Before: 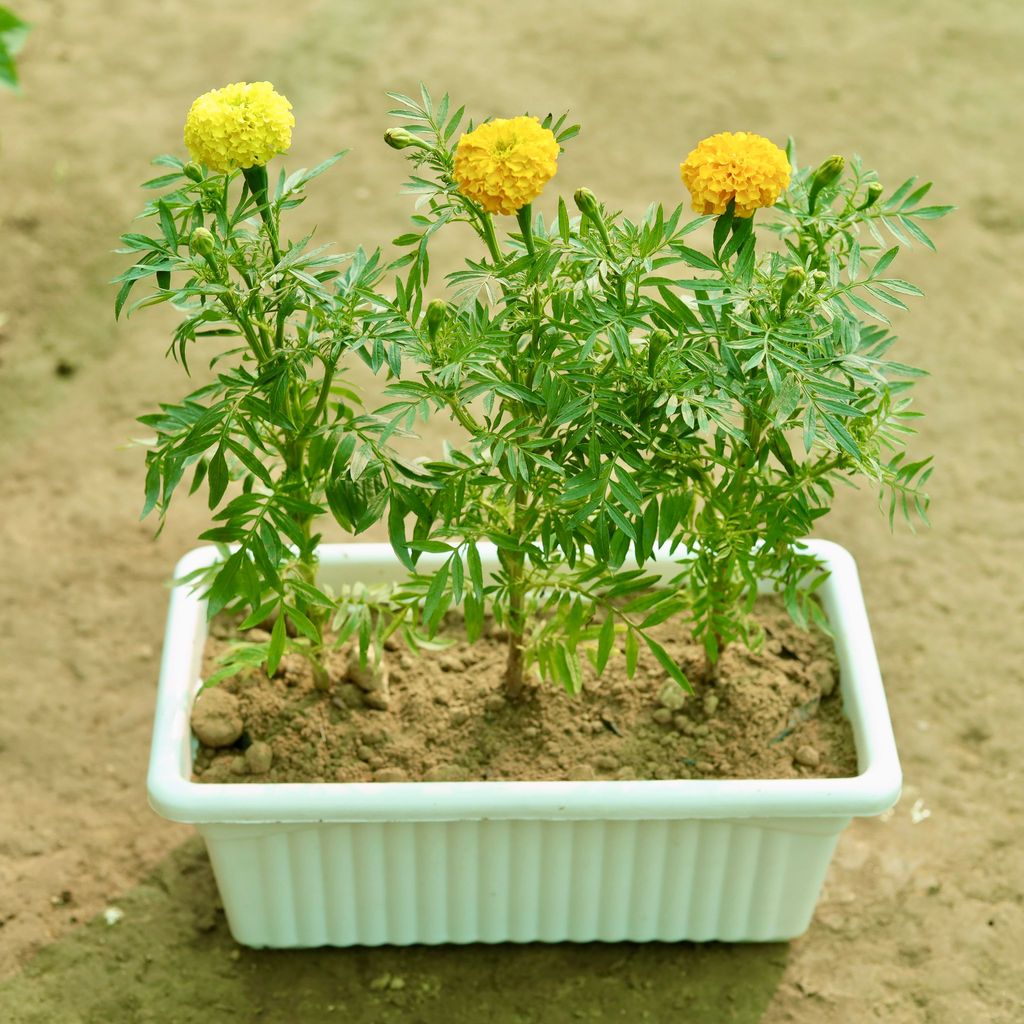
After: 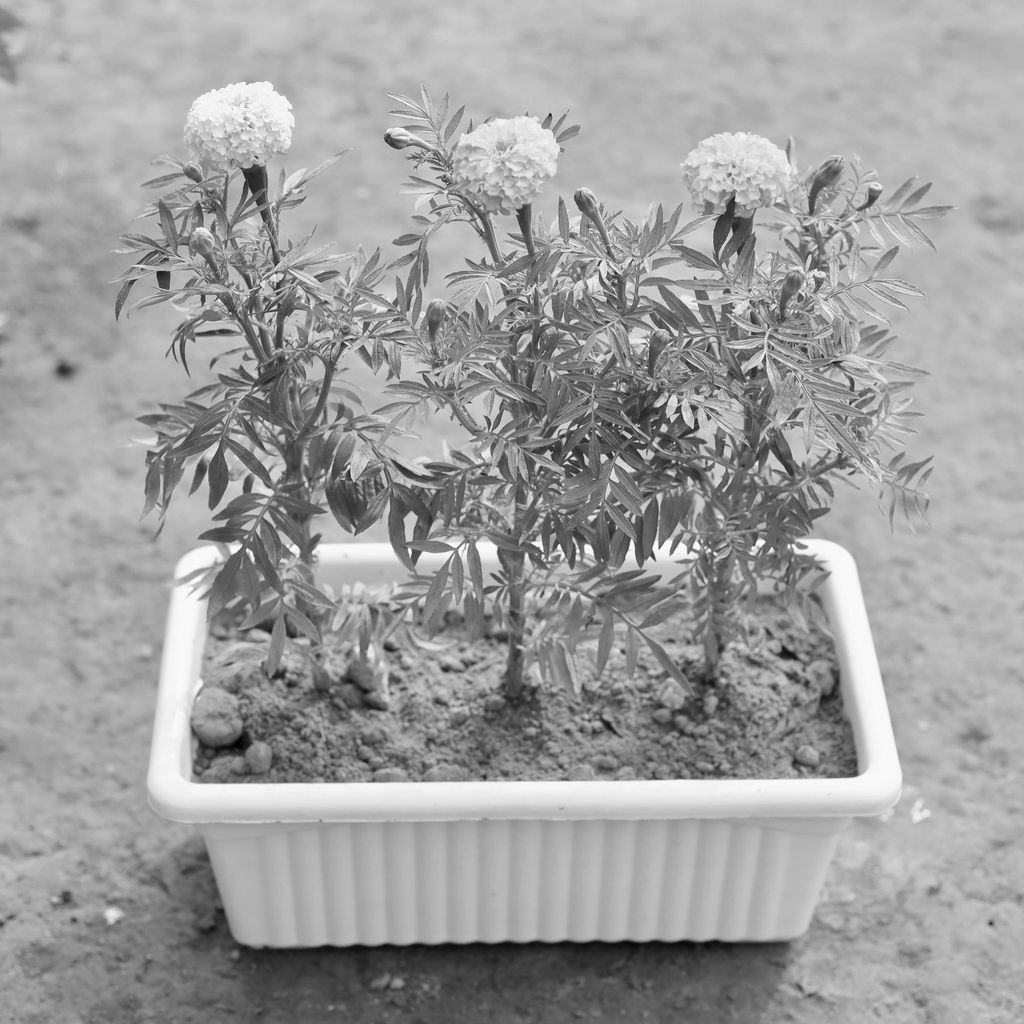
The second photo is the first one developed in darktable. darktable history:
color calibration: output gray [0.714, 0.278, 0, 0], x 0.37, y 0.382, temperature 4317.43 K
